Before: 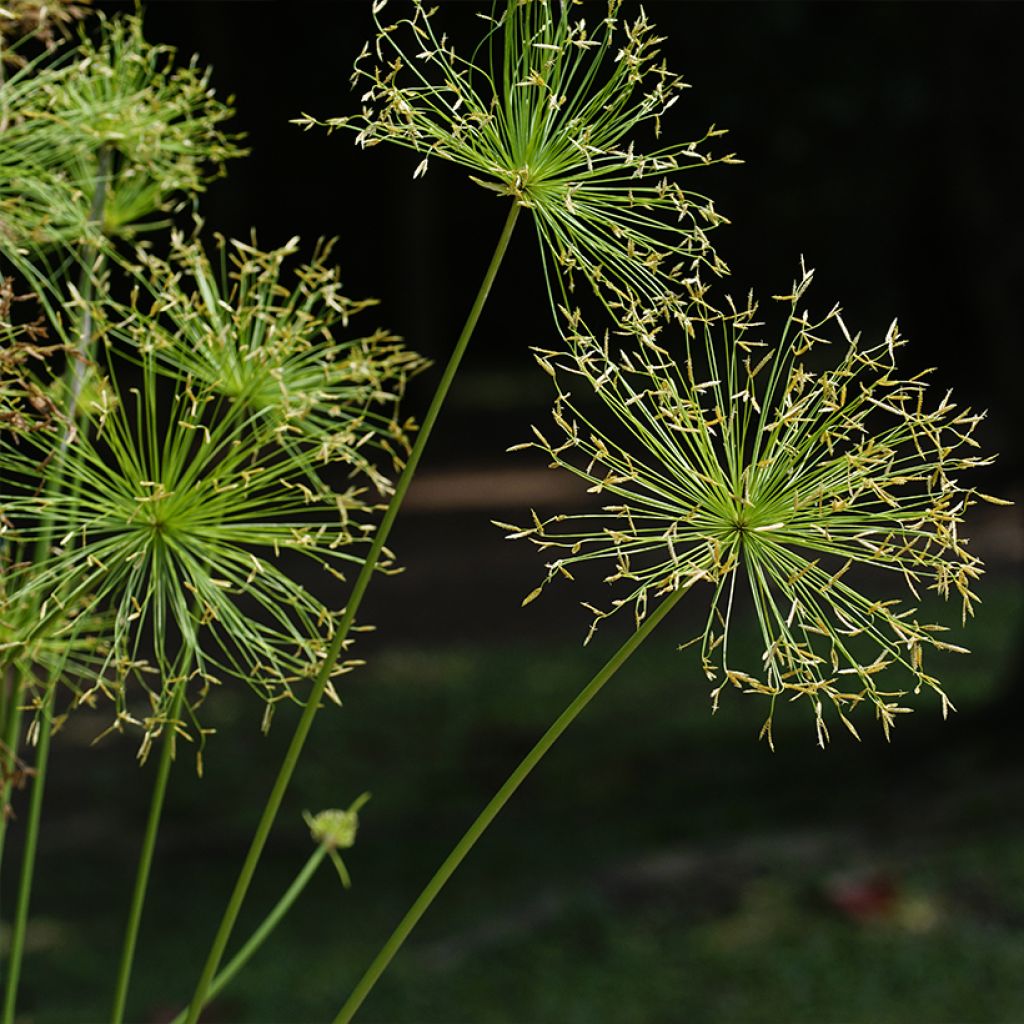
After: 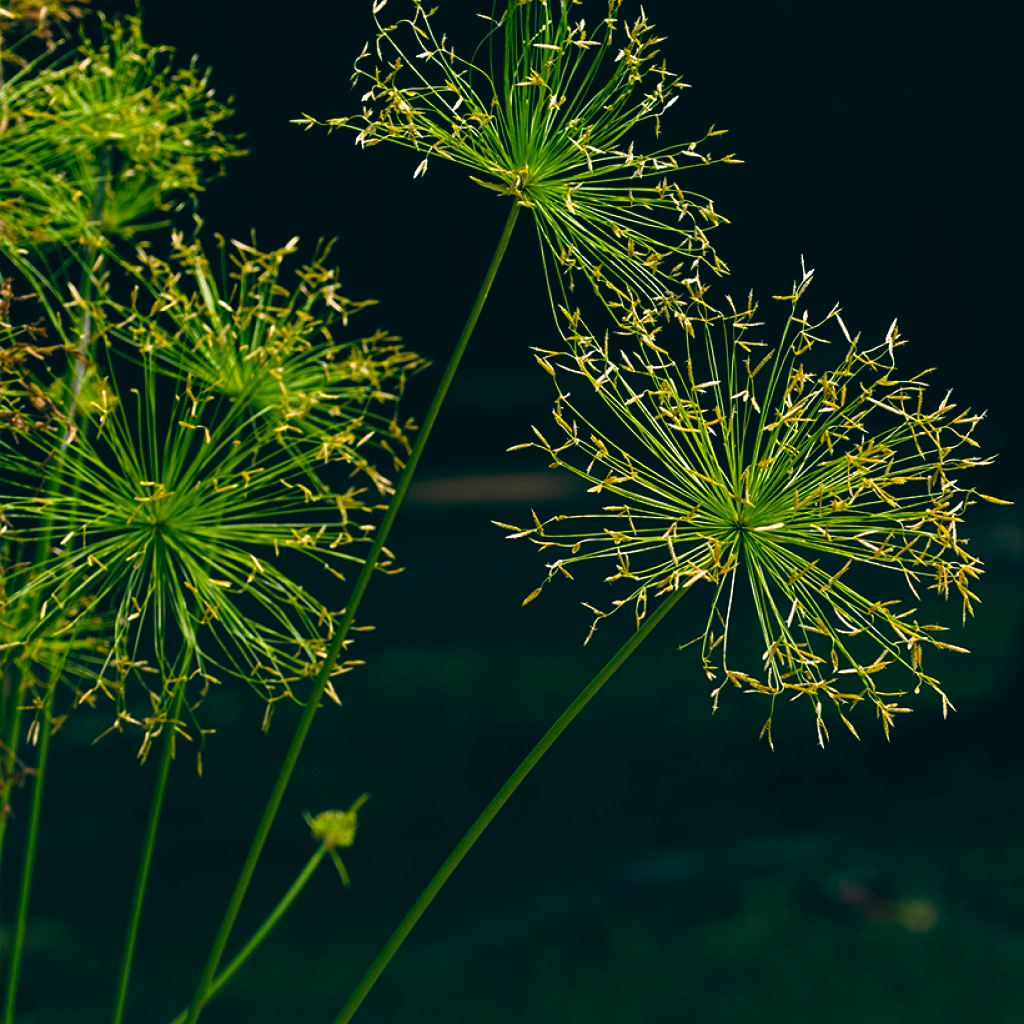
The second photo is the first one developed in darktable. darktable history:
local contrast: highlights 100%, shadows 100%, detail 120%, midtone range 0.2
color balance rgb: perceptual saturation grading › global saturation 36%, perceptual brilliance grading › global brilliance 10%, global vibrance 20%
color balance: lift [1.016, 0.983, 1, 1.017], gamma [0.78, 1.018, 1.043, 0.957], gain [0.786, 1.063, 0.937, 1.017], input saturation 118.26%, contrast 13.43%, contrast fulcrum 21.62%, output saturation 82.76%
